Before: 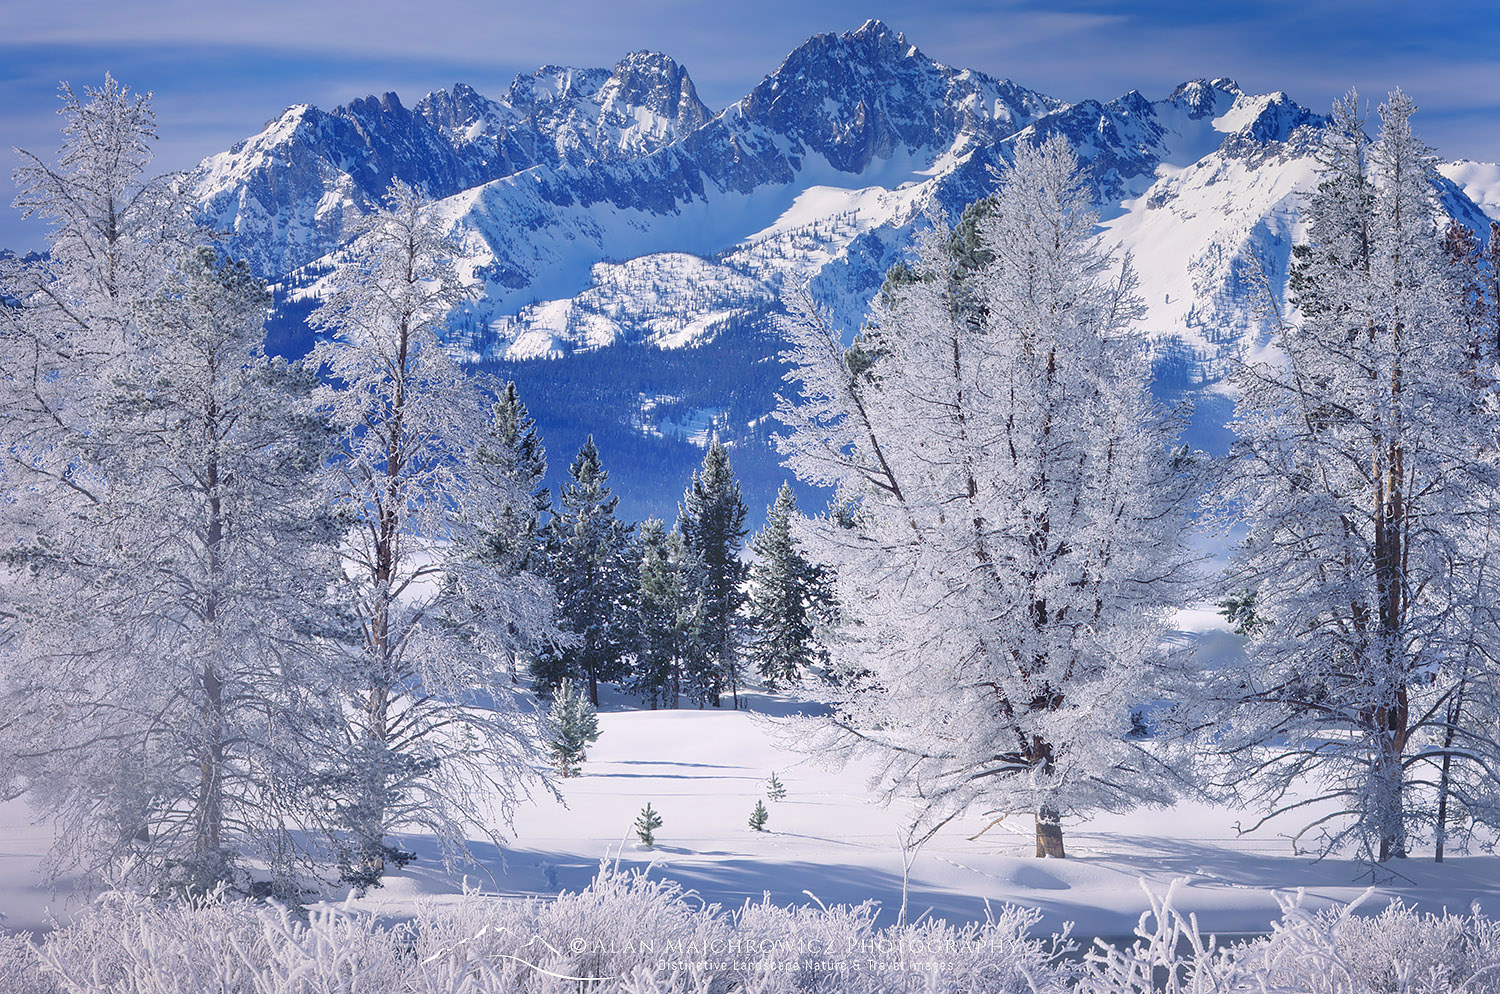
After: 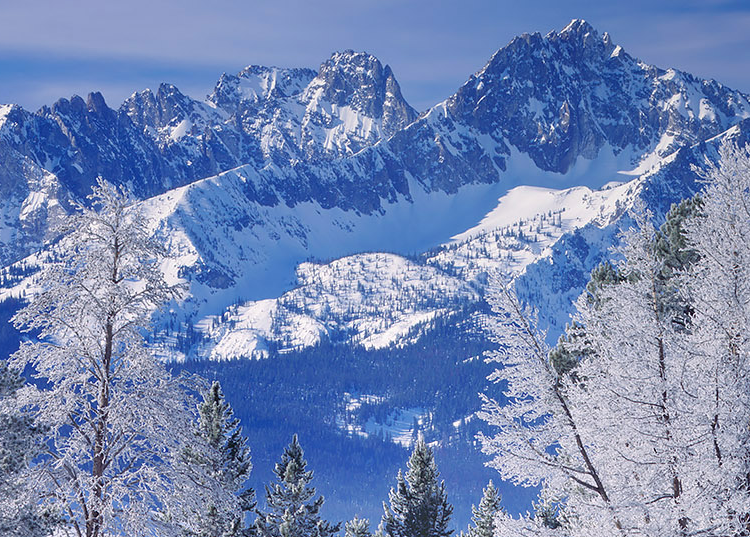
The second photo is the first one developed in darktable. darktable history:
crop: left 19.673%, right 30.274%, bottom 45.898%
